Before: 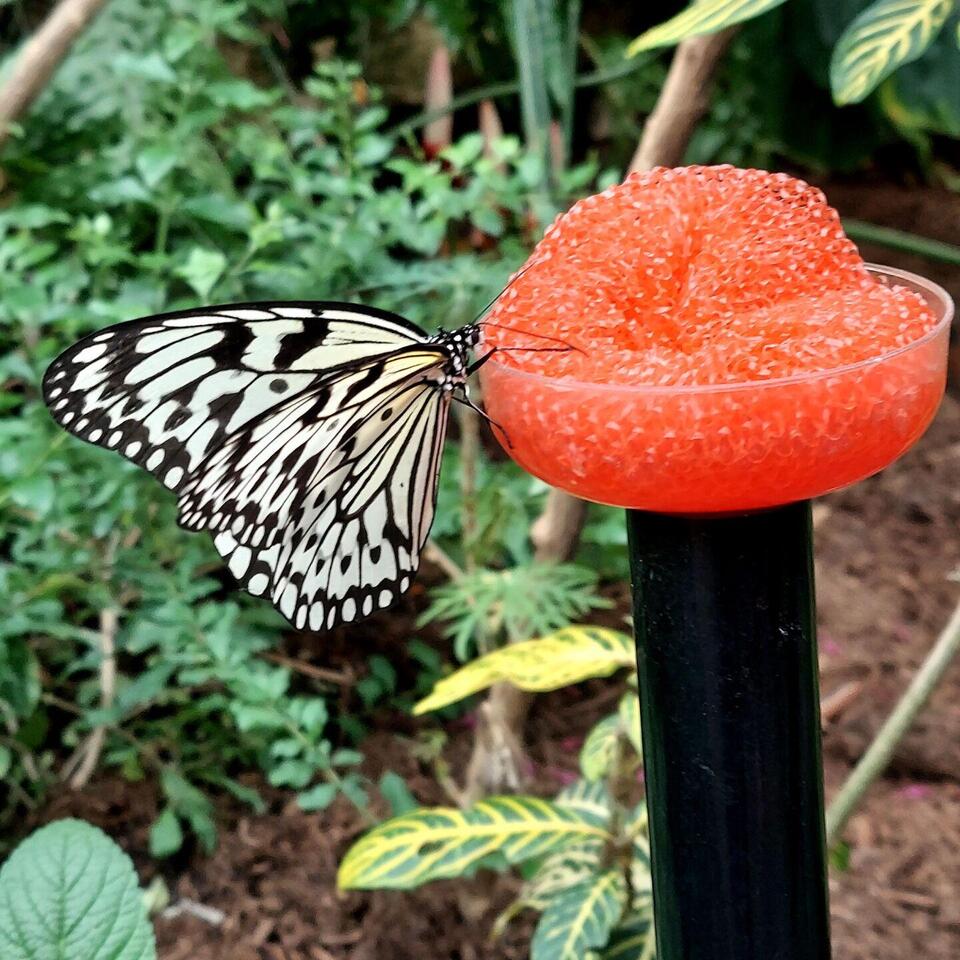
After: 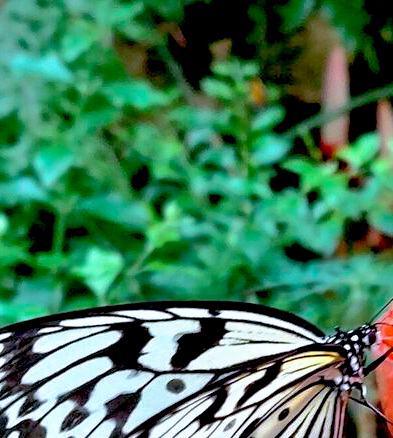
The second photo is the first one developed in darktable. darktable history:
crop and rotate: left 10.809%, top 0.062%, right 48.162%, bottom 54.256%
color balance rgb: perceptual saturation grading › global saturation 25.498%, global vibrance 4.939%
color calibration: output colorfulness [0, 0.315, 0, 0], illuminant as shot in camera, x 0.37, y 0.382, temperature 4318.1 K
base curve: curves: ch0 [(0.017, 0) (0.425, 0.441) (0.844, 0.933) (1, 1)], preserve colors none
shadows and highlights: on, module defaults
